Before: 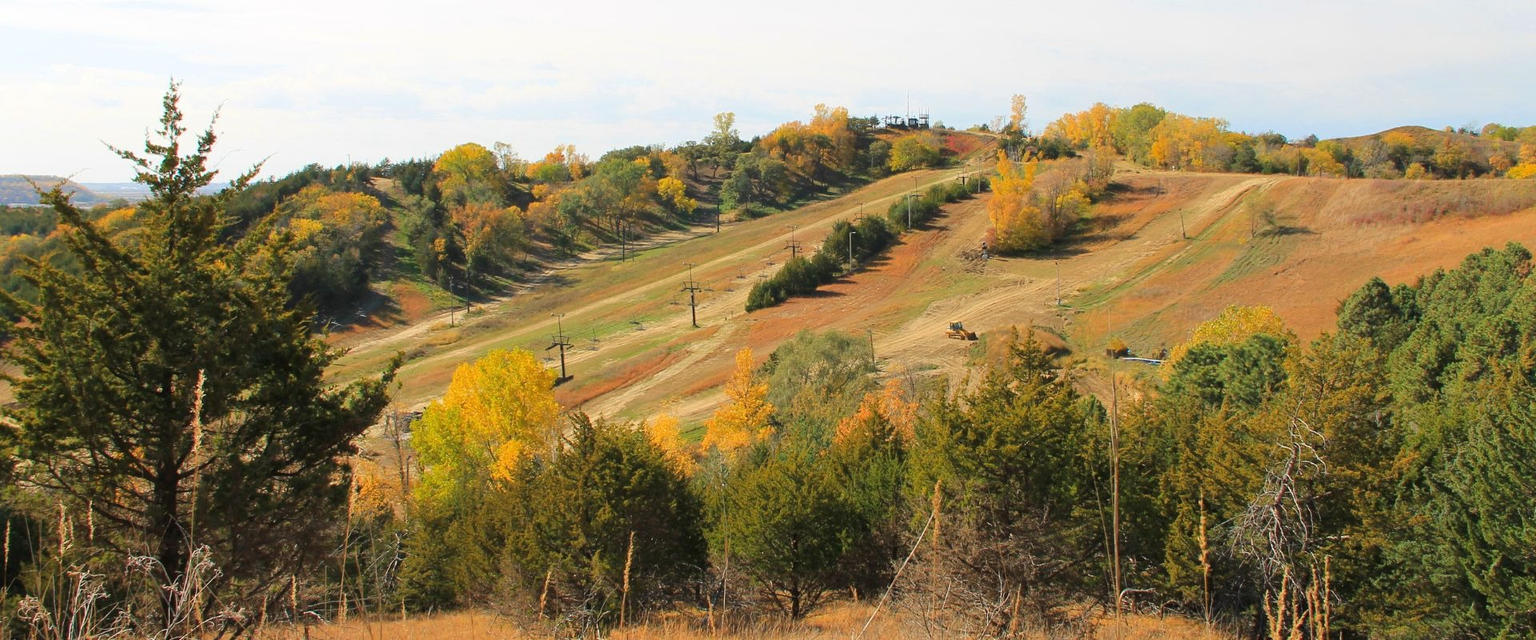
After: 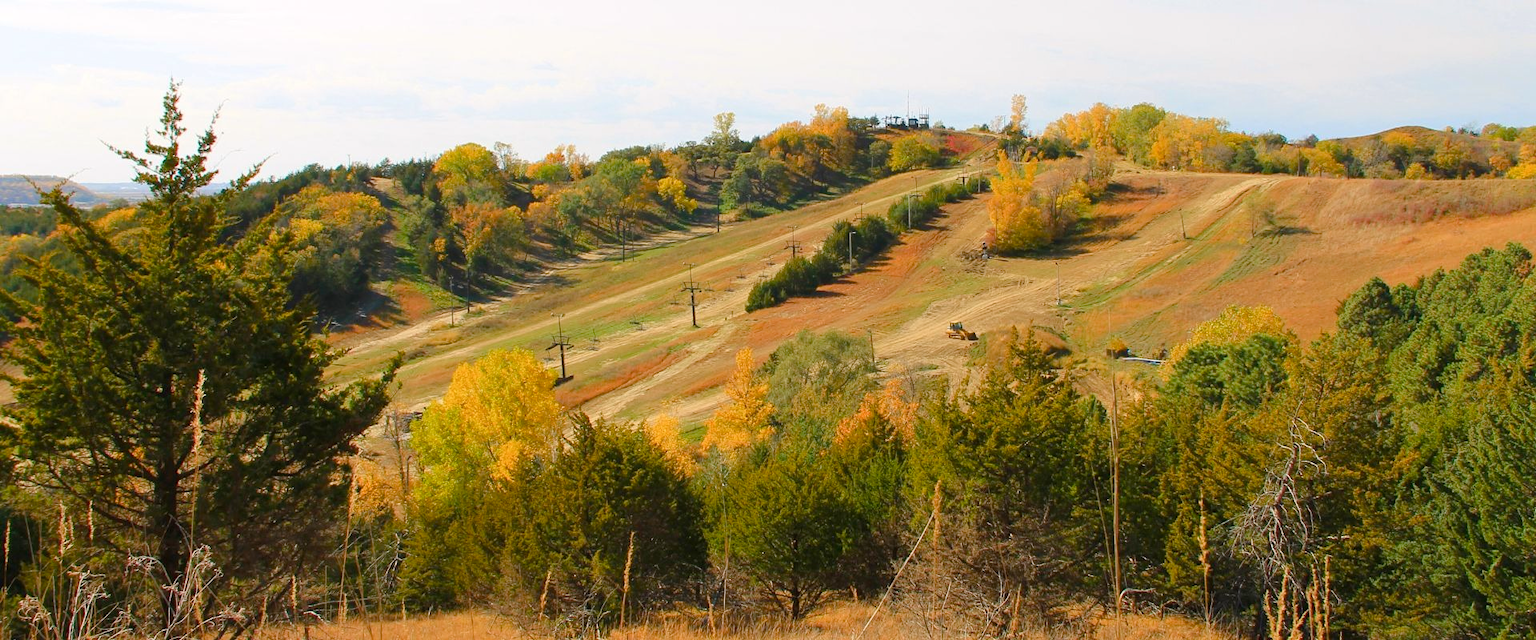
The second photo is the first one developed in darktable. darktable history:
color balance rgb: power › hue 61.75°, highlights gain › chroma 0.262%, highlights gain › hue 331.88°, perceptual saturation grading › global saturation 14.246%, perceptual saturation grading › highlights -25.799%, perceptual saturation grading › shadows 29.762%, global vibrance 20%
